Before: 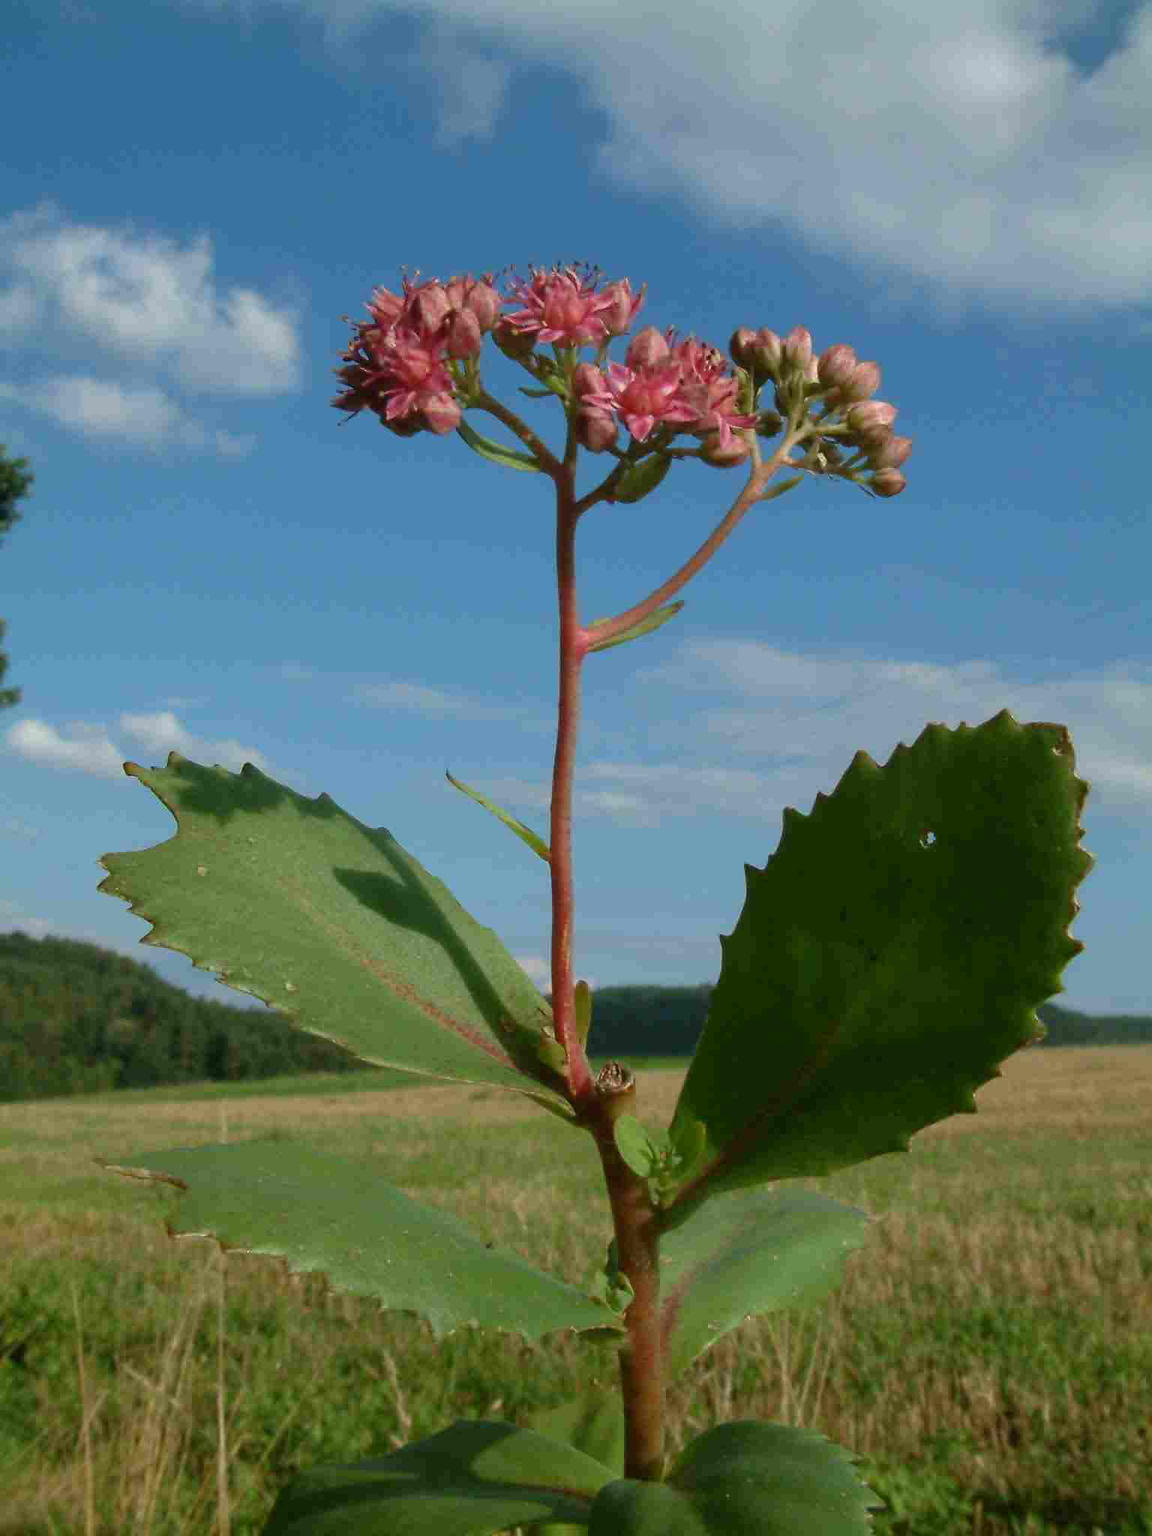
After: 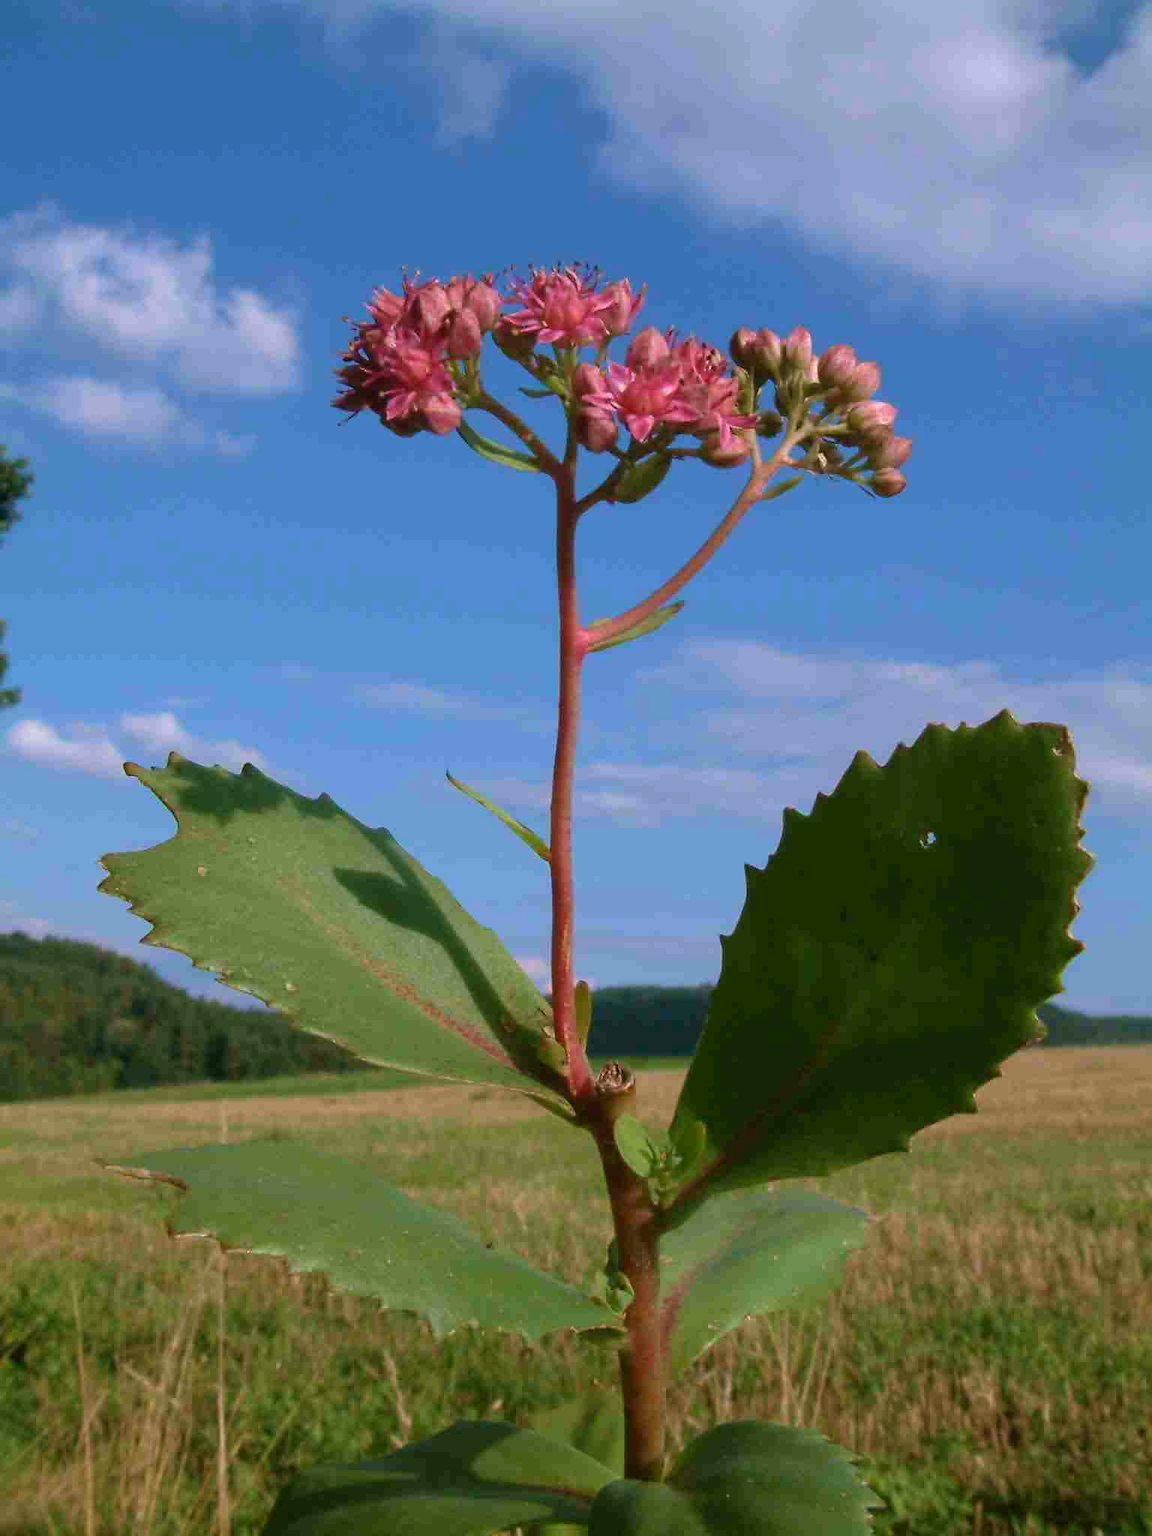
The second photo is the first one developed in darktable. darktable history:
white balance: red 1.066, blue 1.119
velvia: on, module defaults
